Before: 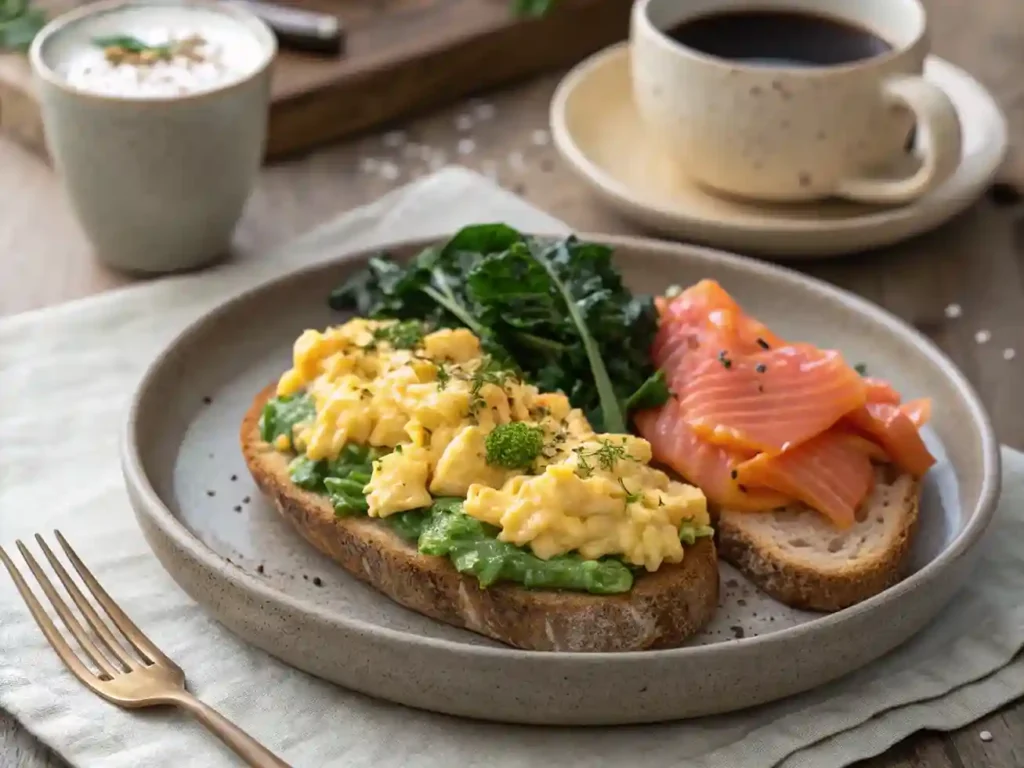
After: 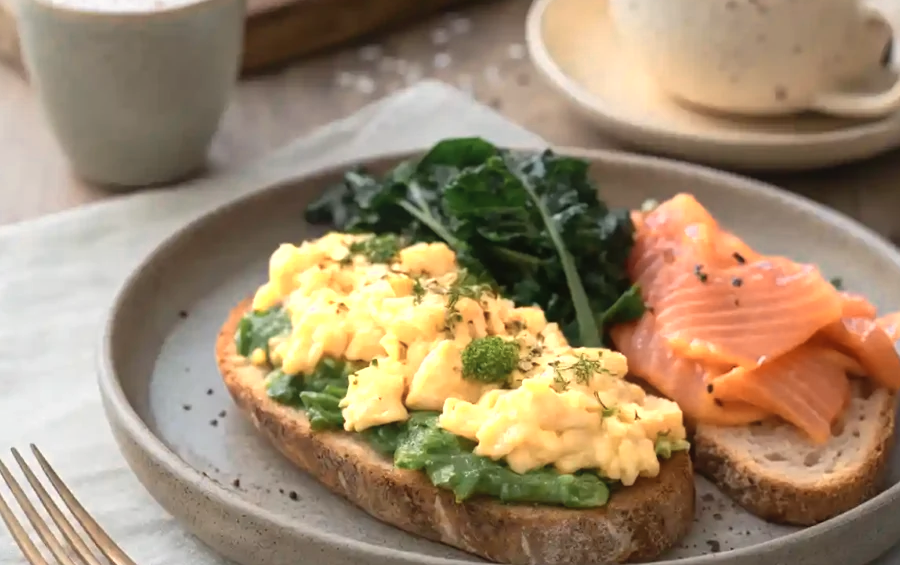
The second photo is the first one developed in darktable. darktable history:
contrast equalizer: octaves 7, y [[0.6 ×6], [0.55 ×6], [0 ×6], [0 ×6], [0 ×6]], mix -0.3
crop and rotate: left 2.425%, top 11.305%, right 9.6%, bottom 15.08%
color zones: curves: ch0 [(0.018, 0.548) (0.197, 0.654) (0.425, 0.447) (0.605, 0.658) (0.732, 0.579)]; ch1 [(0.105, 0.531) (0.224, 0.531) (0.386, 0.39) (0.618, 0.456) (0.732, 0.456) (0.956, 0.421)]; ch2 [(0.039, 0.583) (0.215, 0.465) (0.399, 0.544) (0.465, 0.548) (0.614, 0.447) (0.724, 0.43) (0.882, 0.623) (0.956, 0.632)]
